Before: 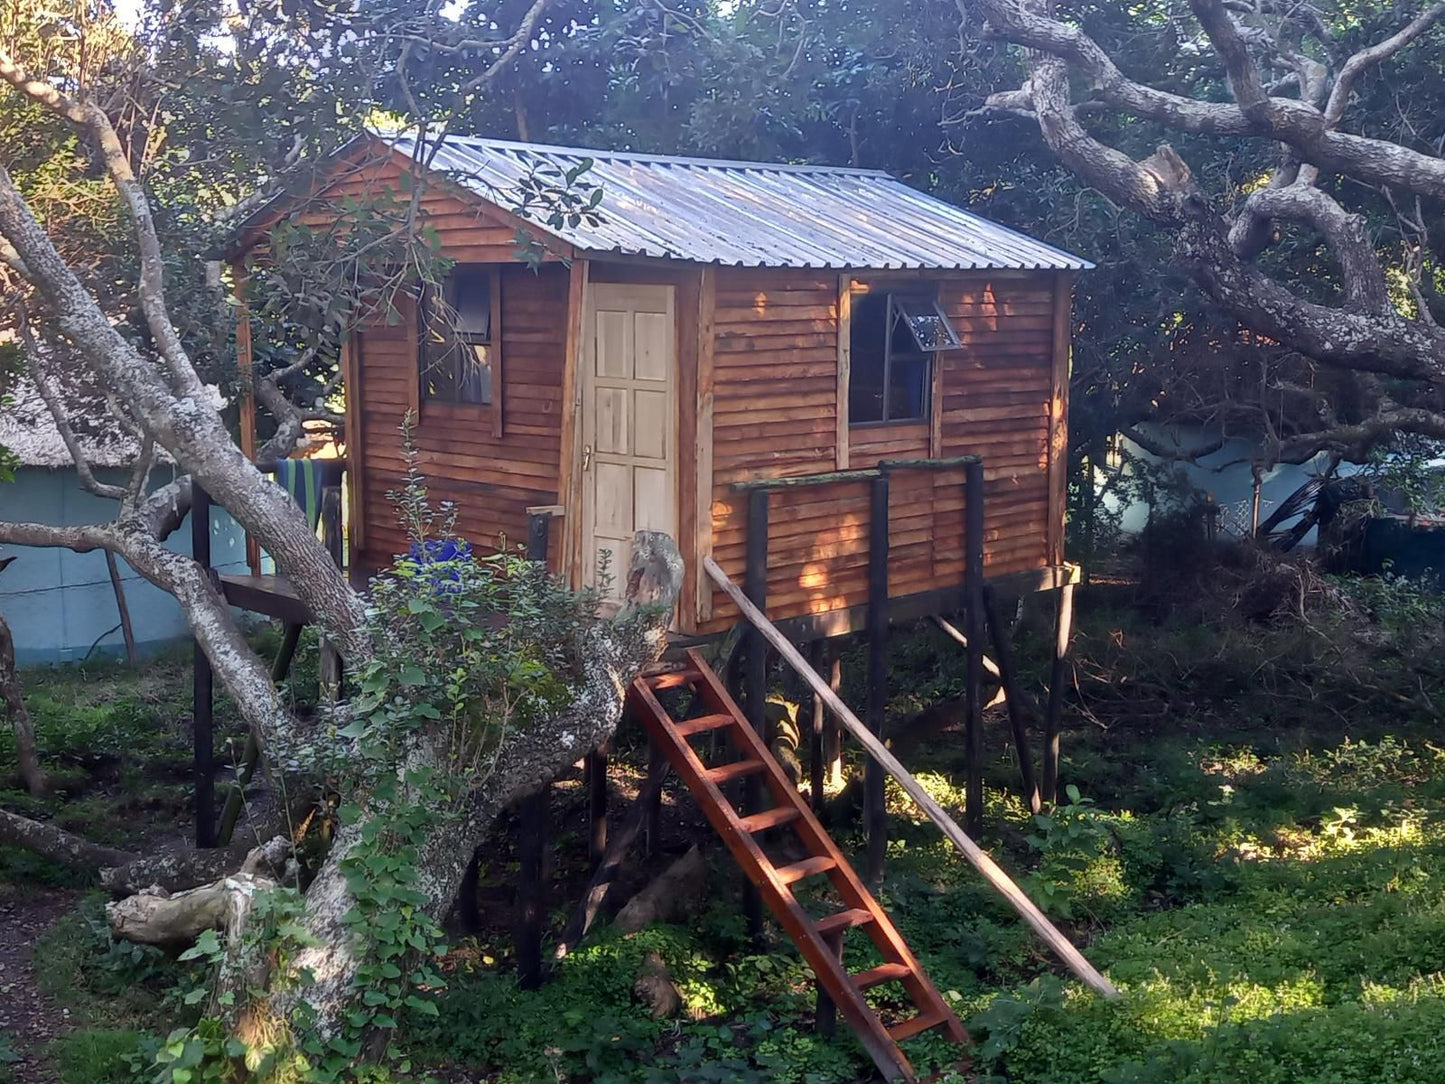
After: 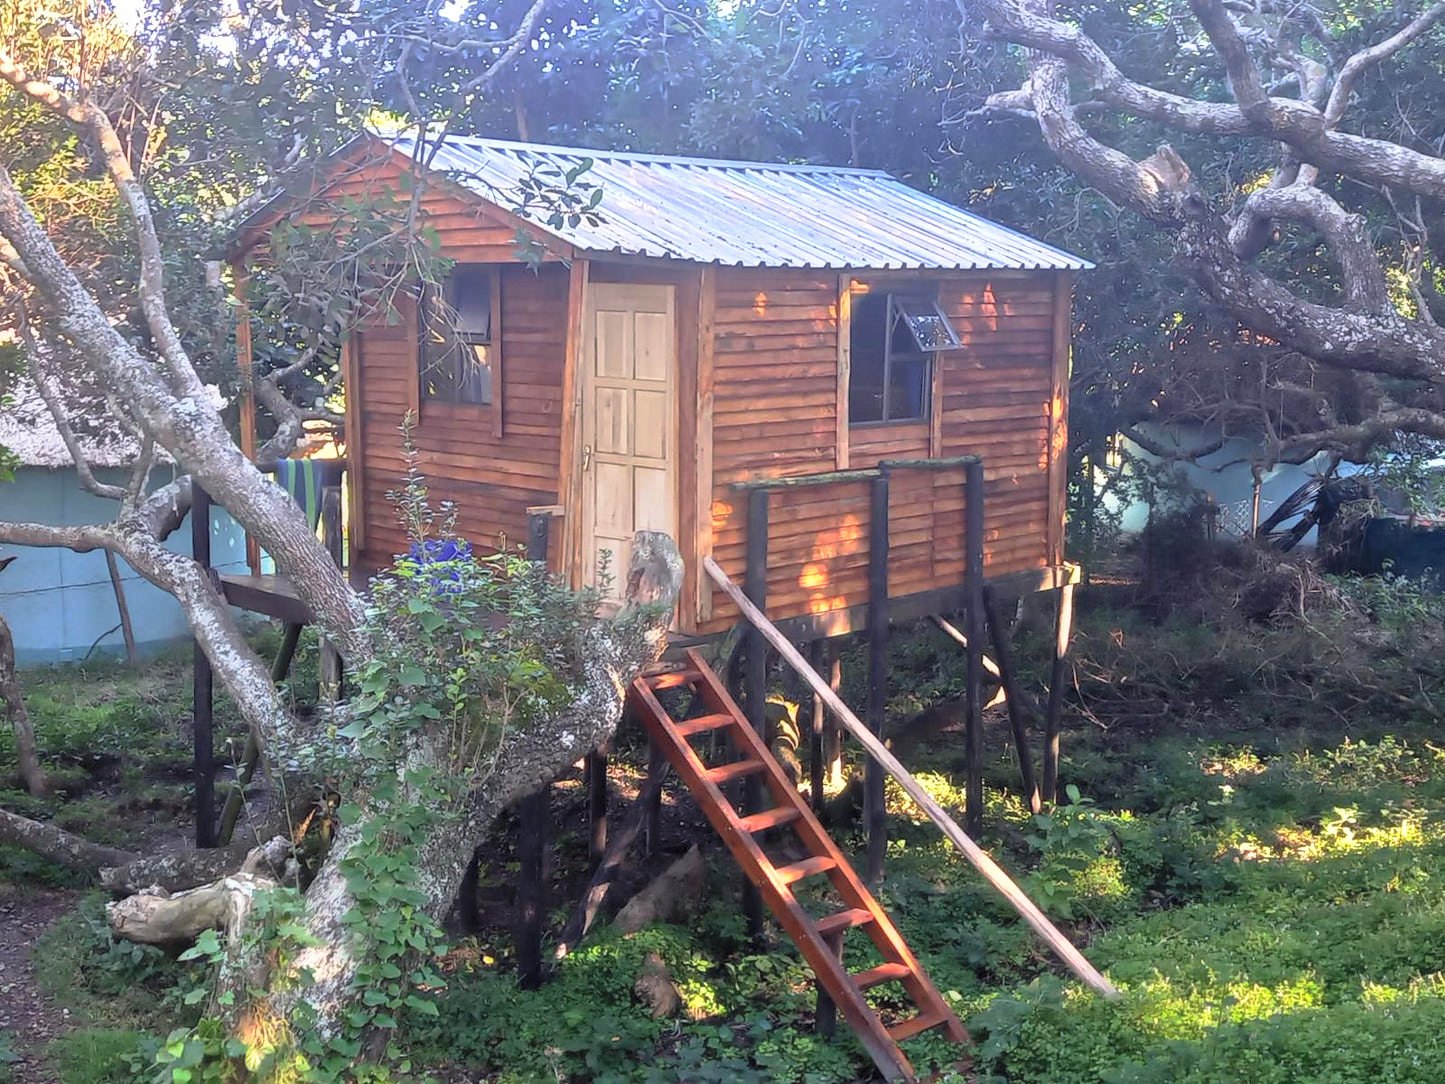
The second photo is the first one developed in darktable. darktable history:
base curve: curves: ch0 [(0, 0) (0.257, 0.25) (0.482, 0.586) (0.757, 0.871) (1, 1)], preserve colors none
contrast brightness saturation: contrast 0.104, brightness 0.309, saturation 0.144
